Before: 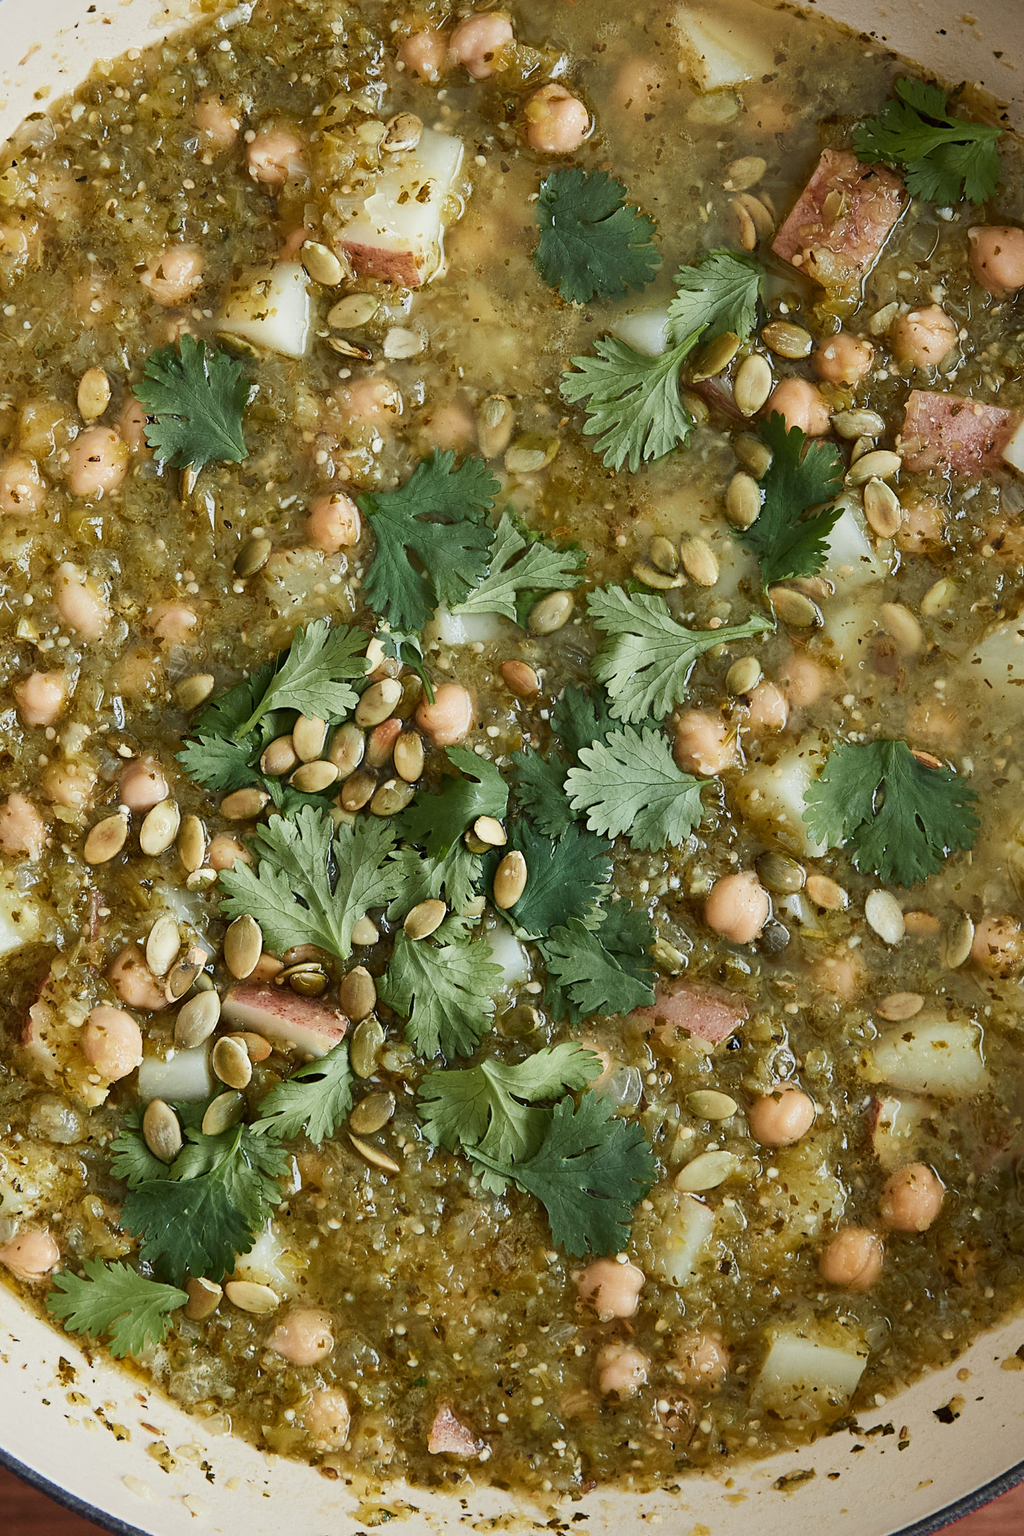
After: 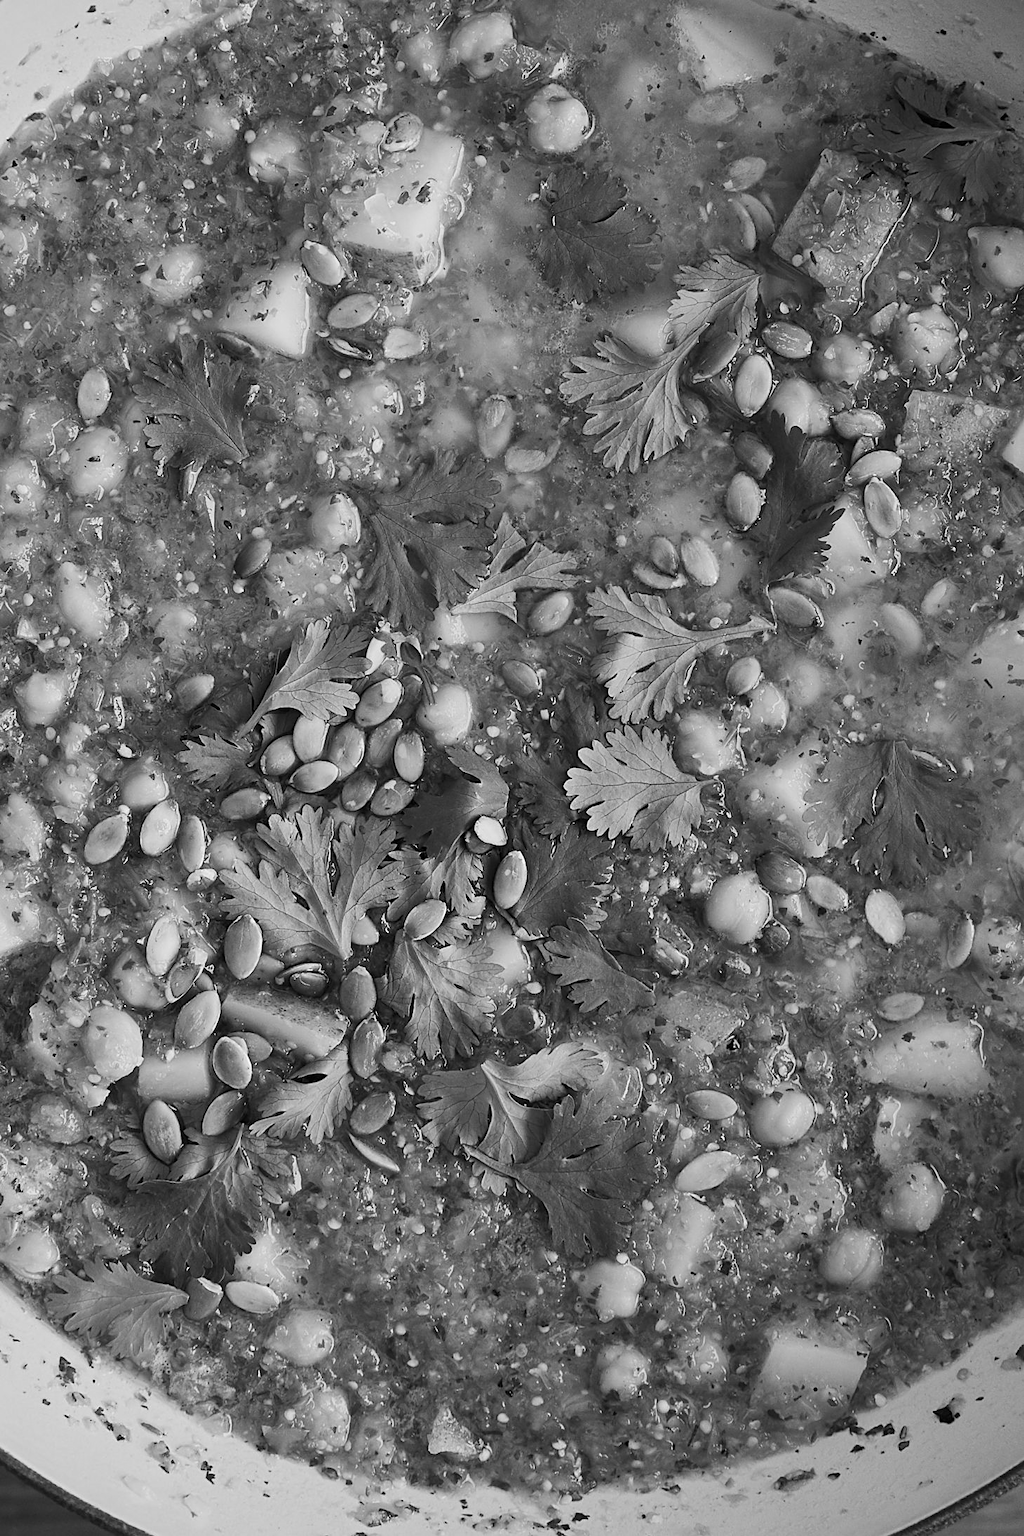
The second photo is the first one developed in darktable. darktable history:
white balance: emerald 1
sharpen: amount 0.2
monochrome: a -71.75, b 75.82
